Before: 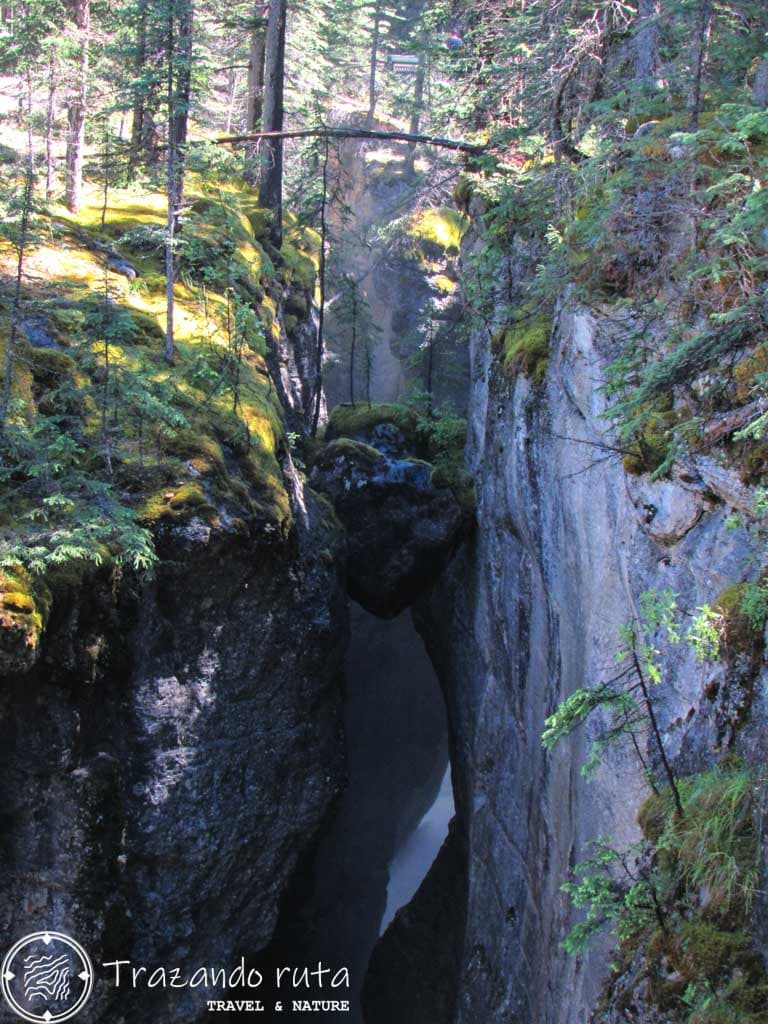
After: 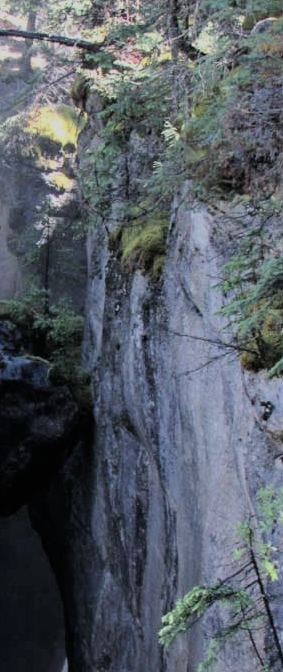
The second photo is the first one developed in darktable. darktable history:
filmic rgb: black relative exposure -7.48 EV, white relative exposure 4.83 EV, hardness 3.4, color science v6 (2022)
contrast brightness saturation: contrast 0.1, saturation -0.36
crop and rotate: left 49.936%, top 10.094%, right 13.136%, bottom 24.256%
